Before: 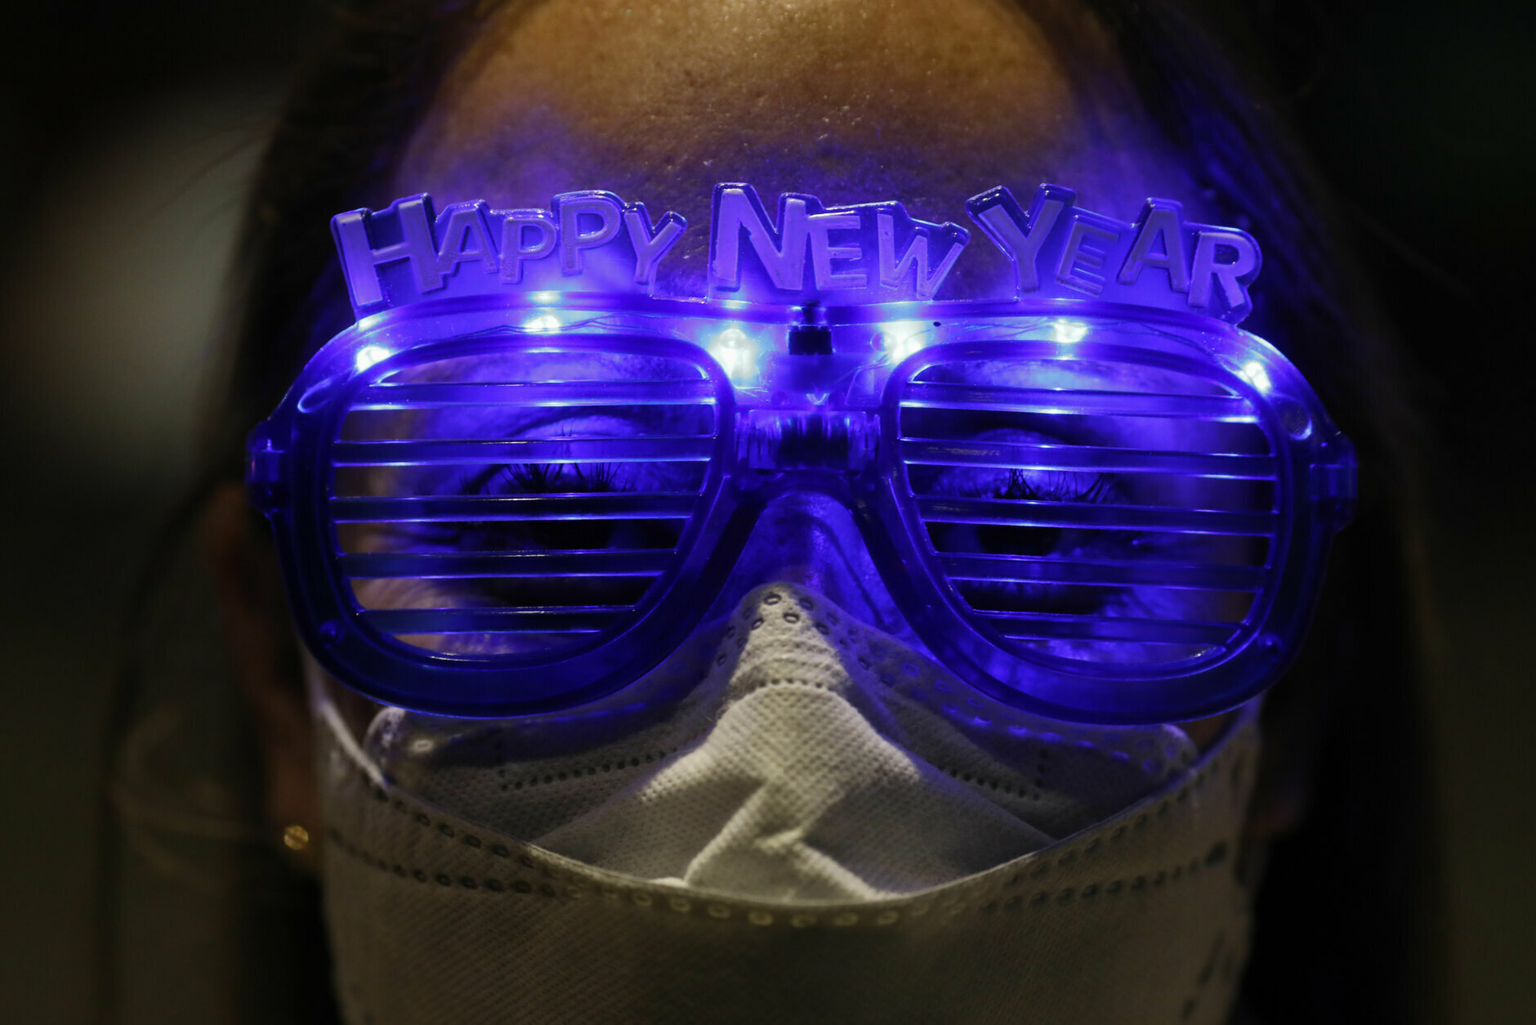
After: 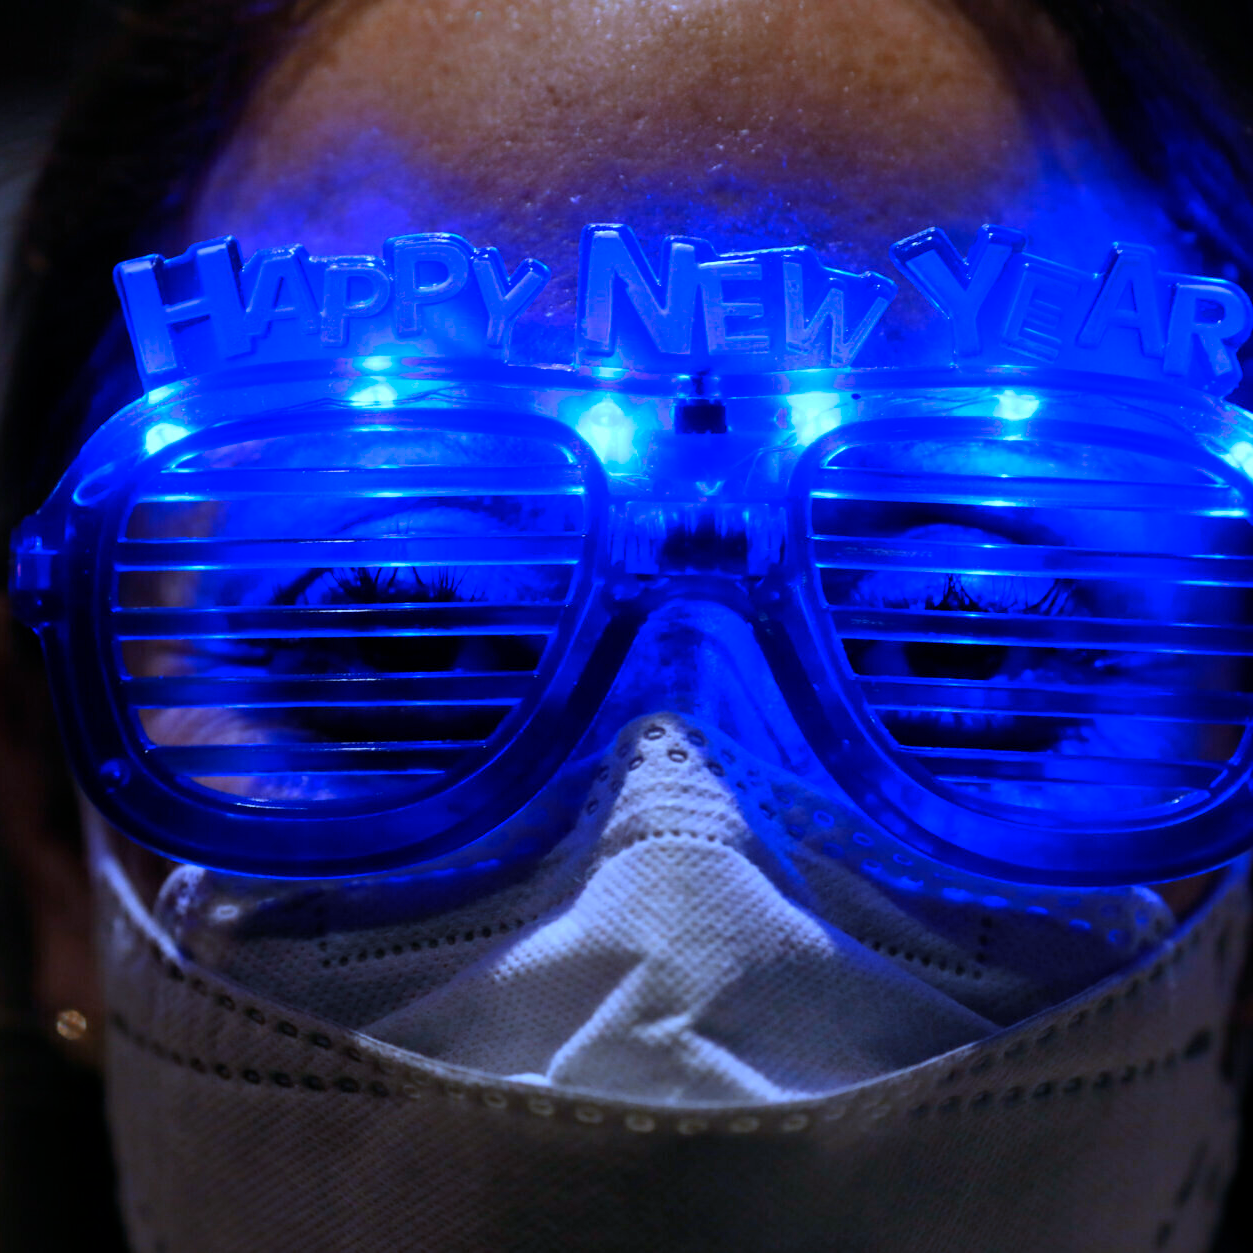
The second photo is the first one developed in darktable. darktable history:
color zones: curves: ch1 [(0, 0.469) (0.072, 0.457) (0.243, 0.494) (0.429, 0.5) (0.571, 0.5) (0.714, 0.5) (0.857, 0.5) (1, 0.469)]; ch2 [(0, 0.499) (0.143, 0.467) (0.242, 0.436) (0.429, 0.493) (0.571, 0.5) (0.714, 0.5) (0.857, 0.5) (1, 0.499)]
white balance: red 0.98, blue 1.61
crop and rotate: left 15.546%, right 17.787%
color correction: highlights a* -9.73, highlights b* -21.22
